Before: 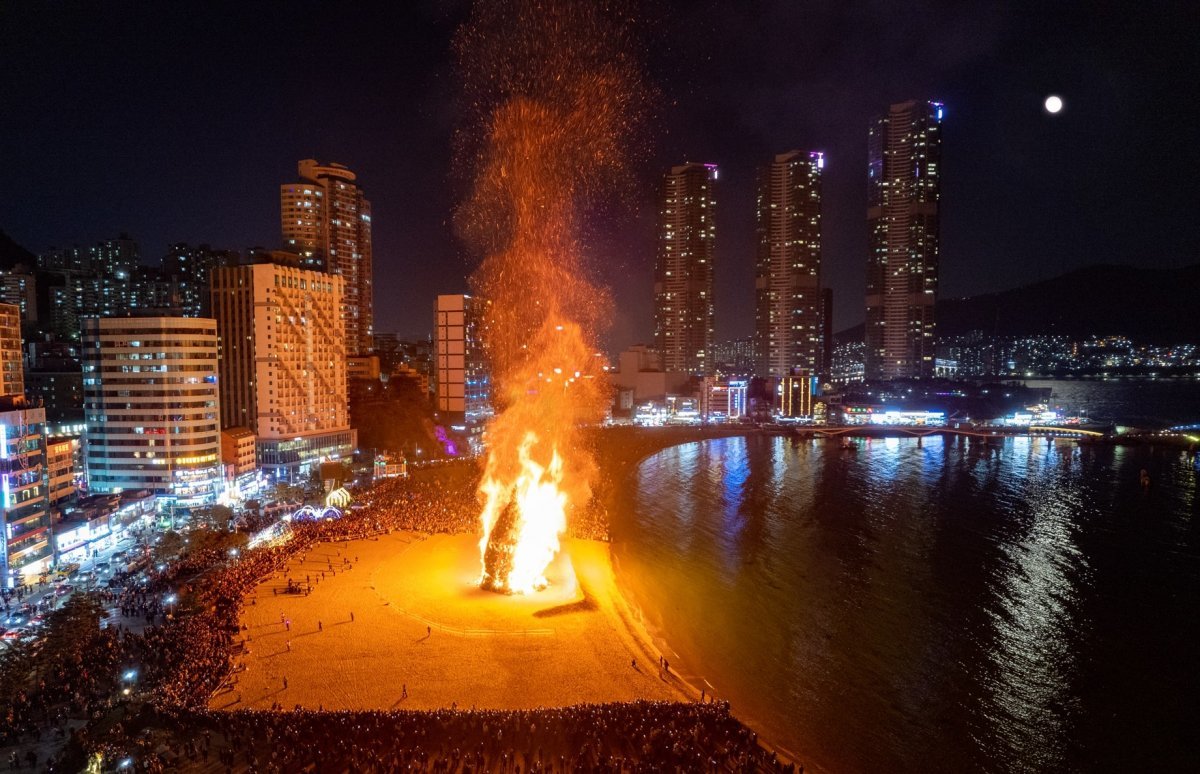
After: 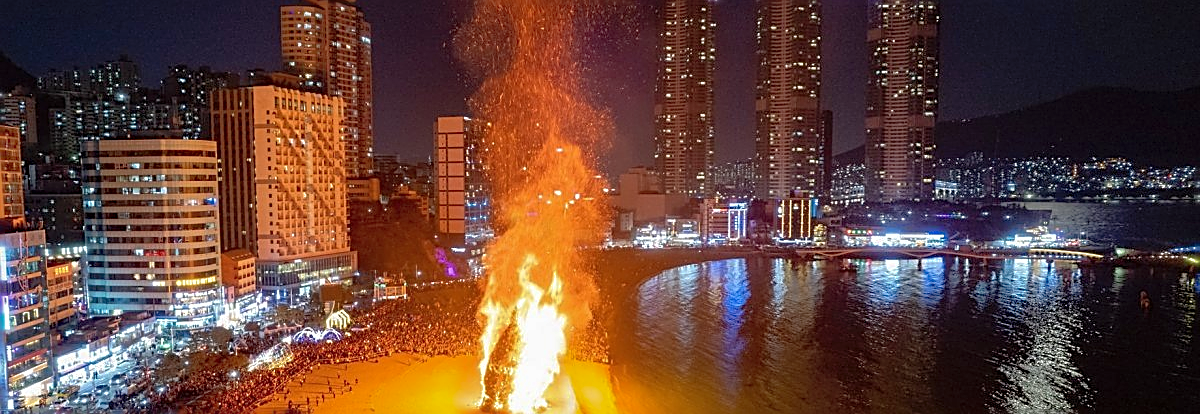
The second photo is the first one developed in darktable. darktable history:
sharpen: amount 0.901
shadows and highlights: on, module defaults
crop and rotate: top 23.043%, bottom 23.437%
